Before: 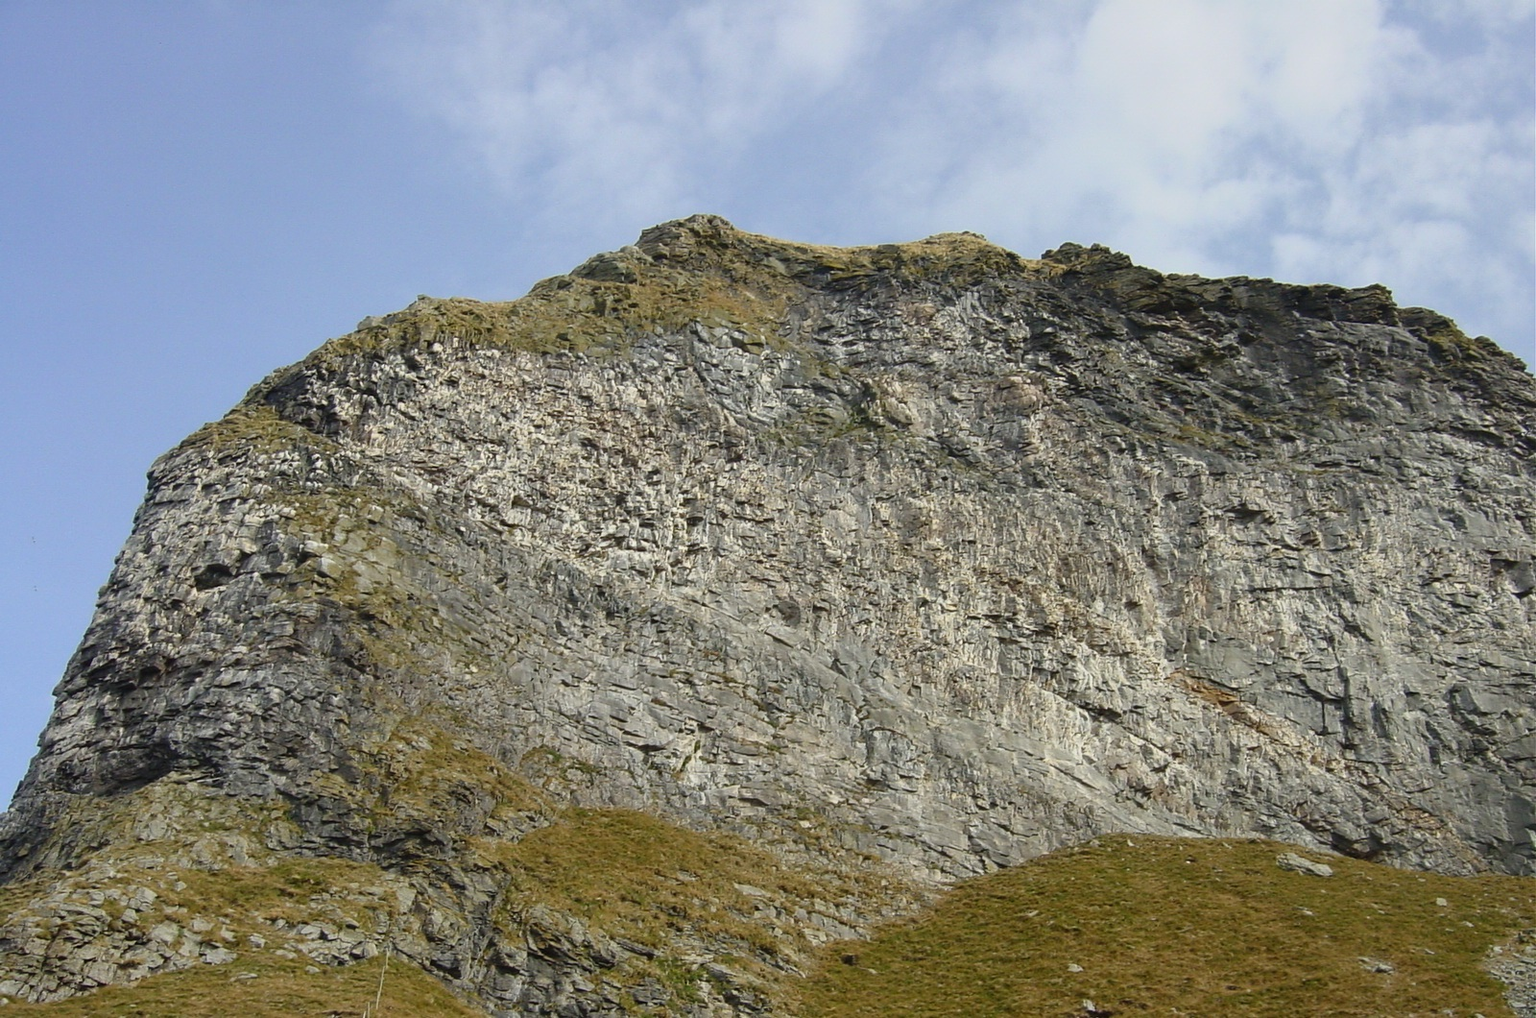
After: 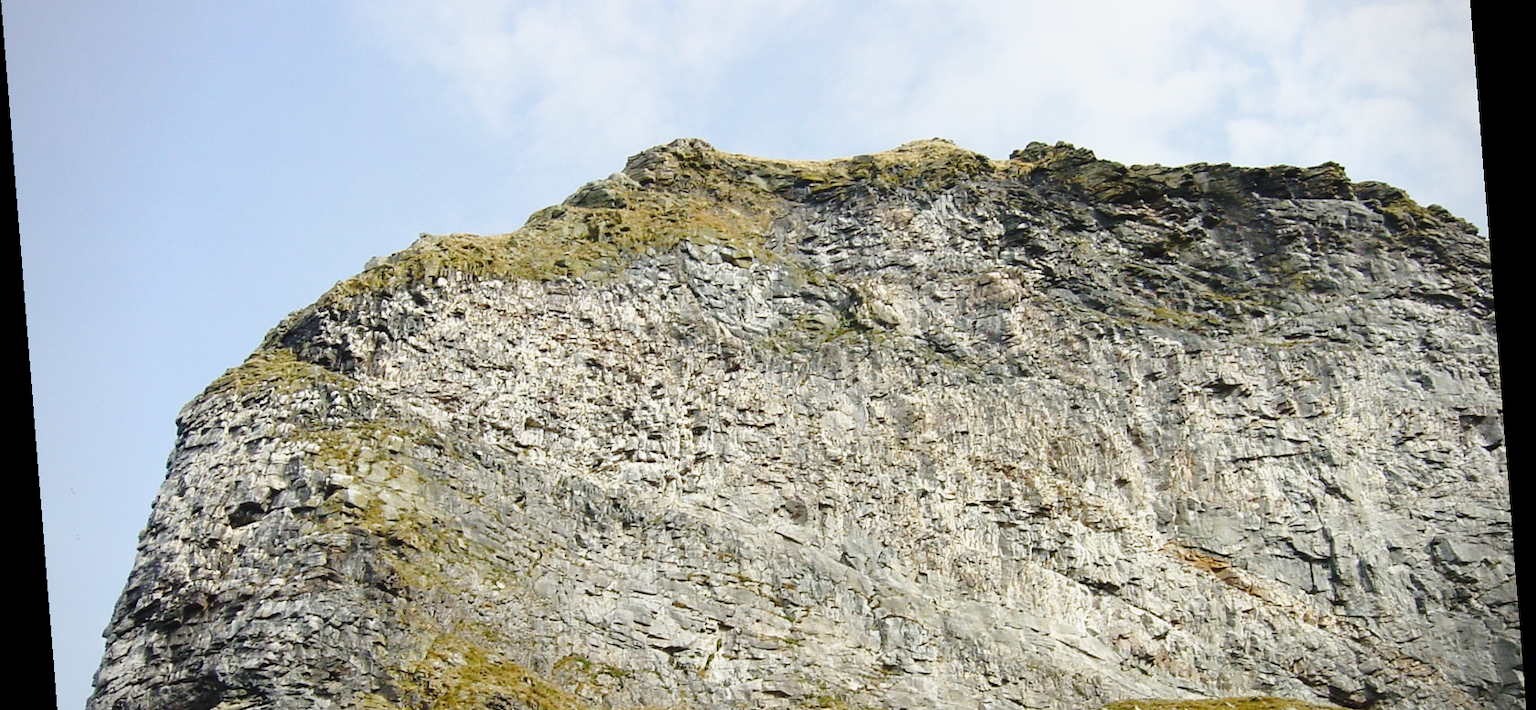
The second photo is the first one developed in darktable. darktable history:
crop: top 11.166%, bottom 22.168%
base curve: curves: ch0 [(0, 0) (0.028, 0.03) (0.121, 0.232) (0.46, 0.748) (0.859, 0.968) (1, 1)], preserve colors none
rotate and perspective: rotation -4.2°, shear 0.006, automatic cropping off
vignetting: fall-off radius 45%, brightness -0.33
